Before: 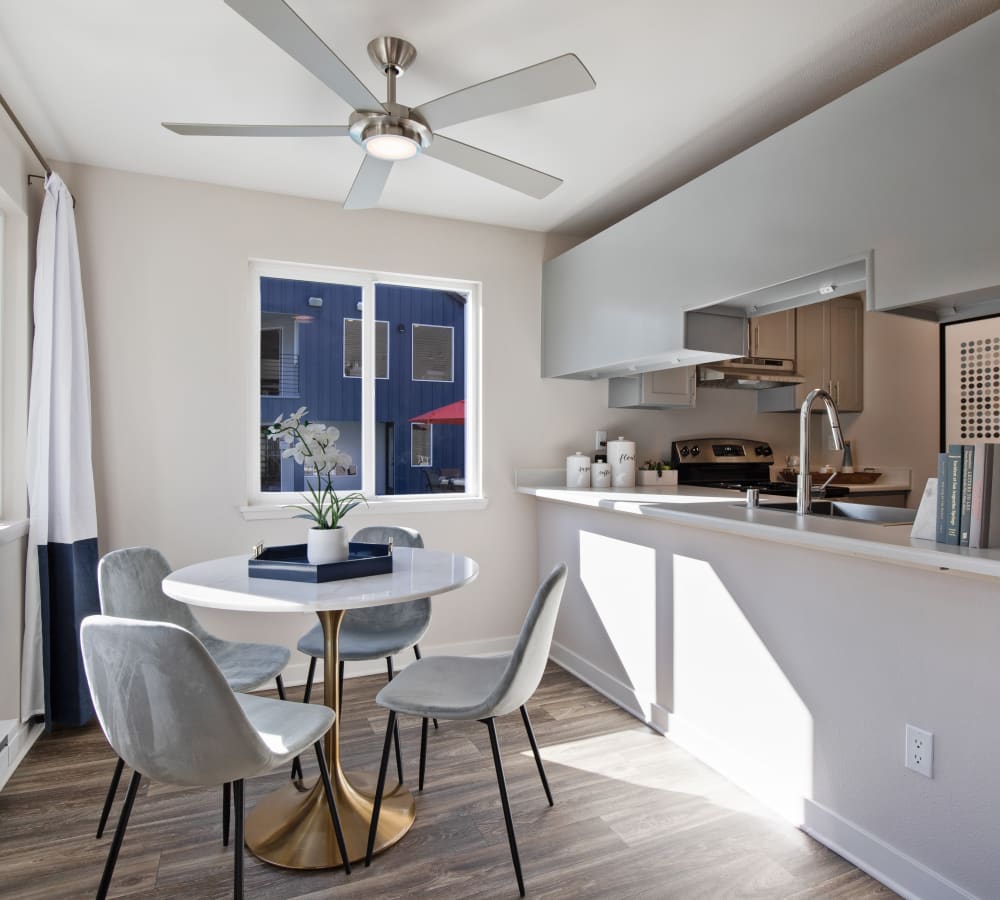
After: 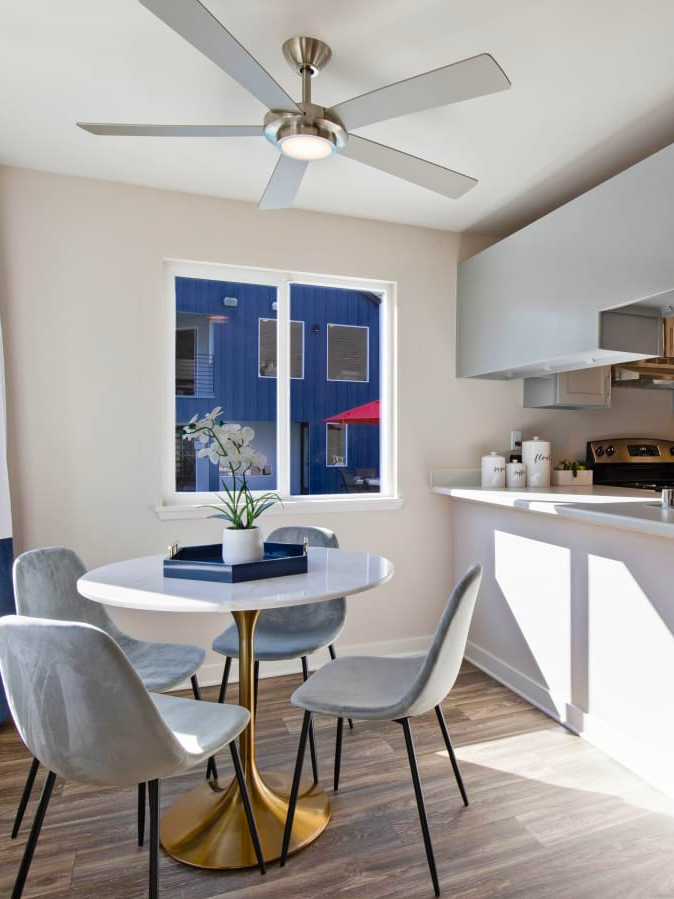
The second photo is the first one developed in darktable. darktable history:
color balance rgb: linear chroma grading › global chroma 14.43%, perceptual saturation grading › global saturation 24.951%, global vibrance 20%
crop and rotate: left 8.529%, right 24.023%
